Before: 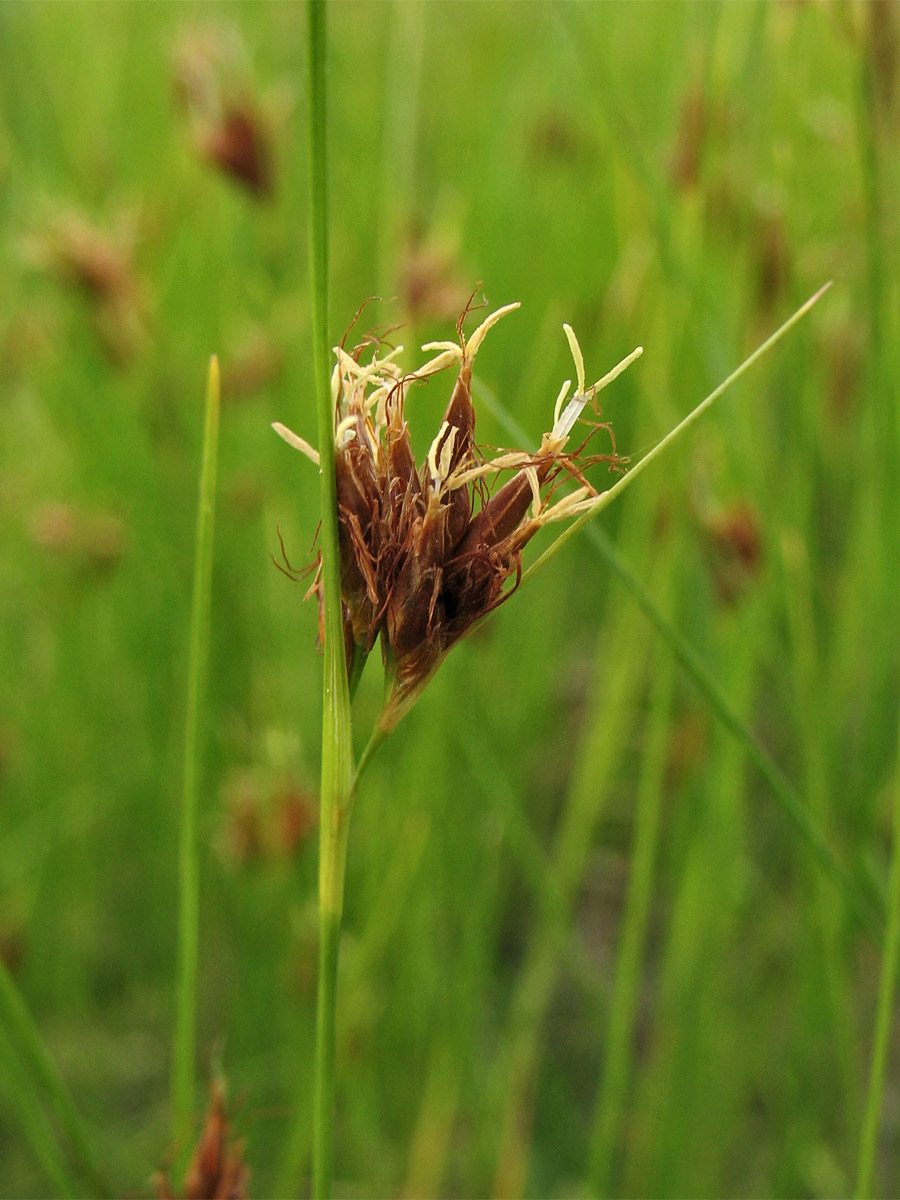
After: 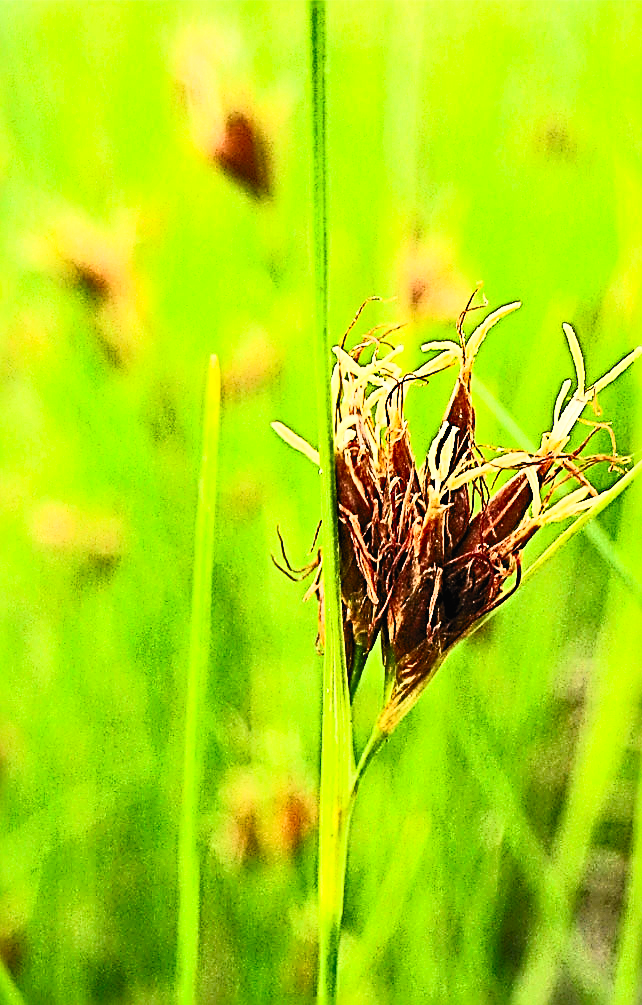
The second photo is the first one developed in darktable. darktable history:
contrast brightness saturation: contrast 0.847, brightness 0.59, saturation 0.606
exposure: black level correction 0, exposure 0.499 EV, compensate highlight preservation false
filmic rgb: black relative exposure -7.65 EV, white relative exposure 4.56 EV, hardness 3.61
sharpen: radius 3.175, amount 1.726
crop: right 28.594%, bottom 16.234%
